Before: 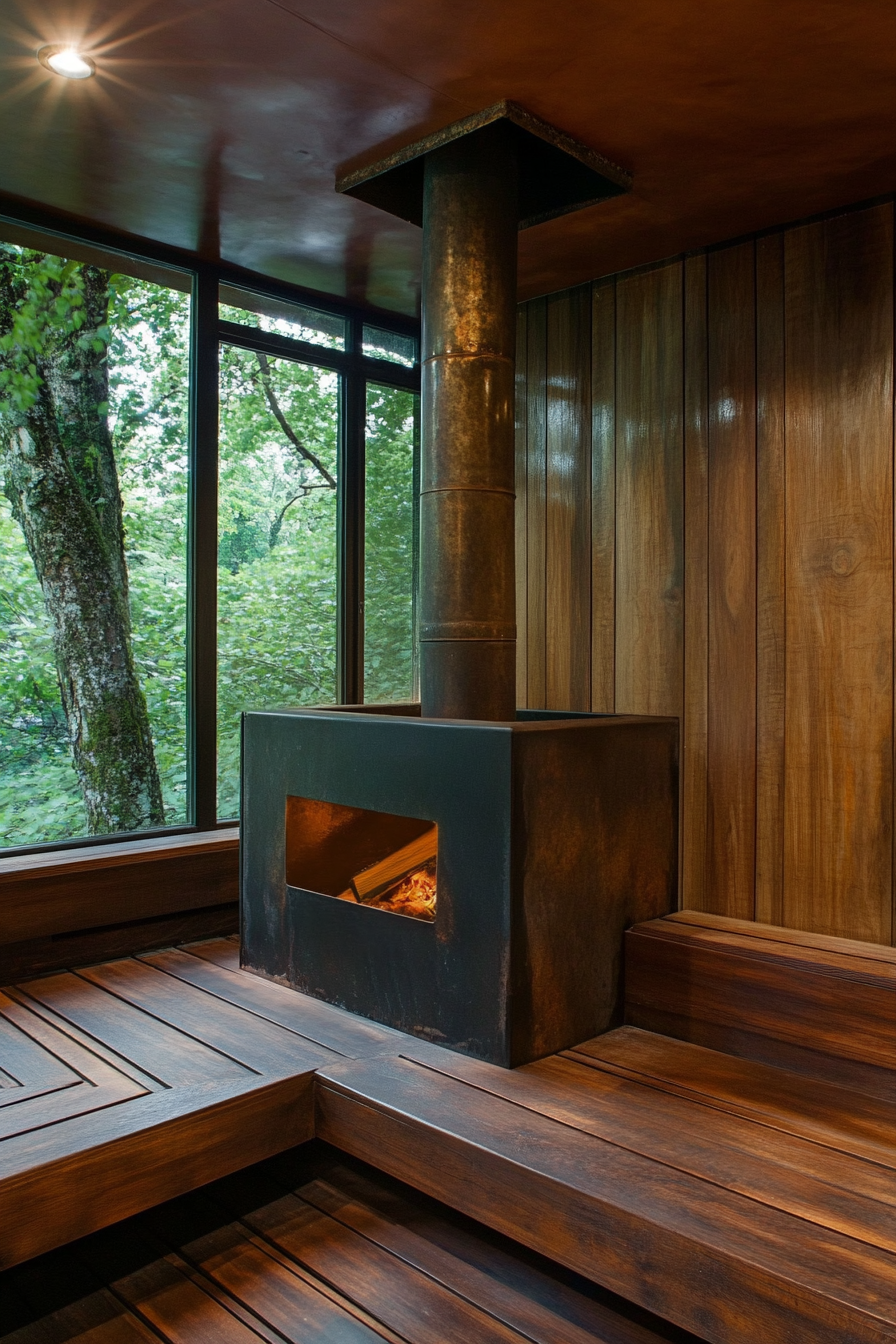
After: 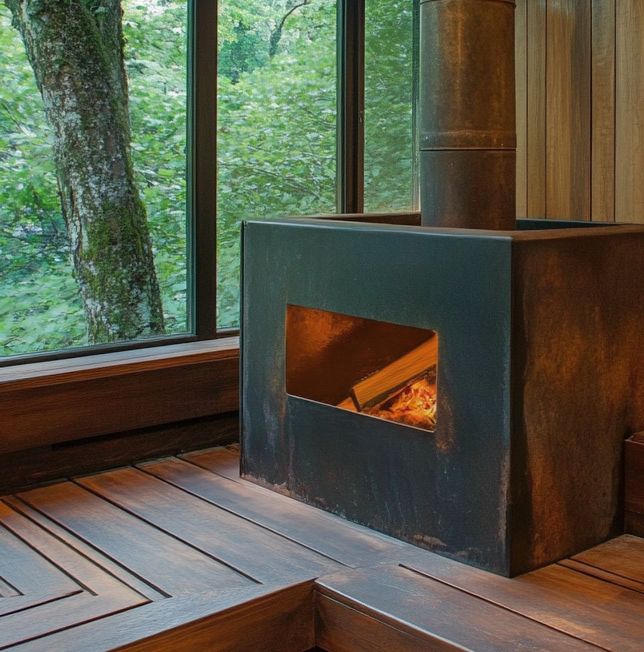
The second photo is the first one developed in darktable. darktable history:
shadows and highlights: on, module defaults
crop: top 36.556%, right 28.071%, bottom 14.92%
